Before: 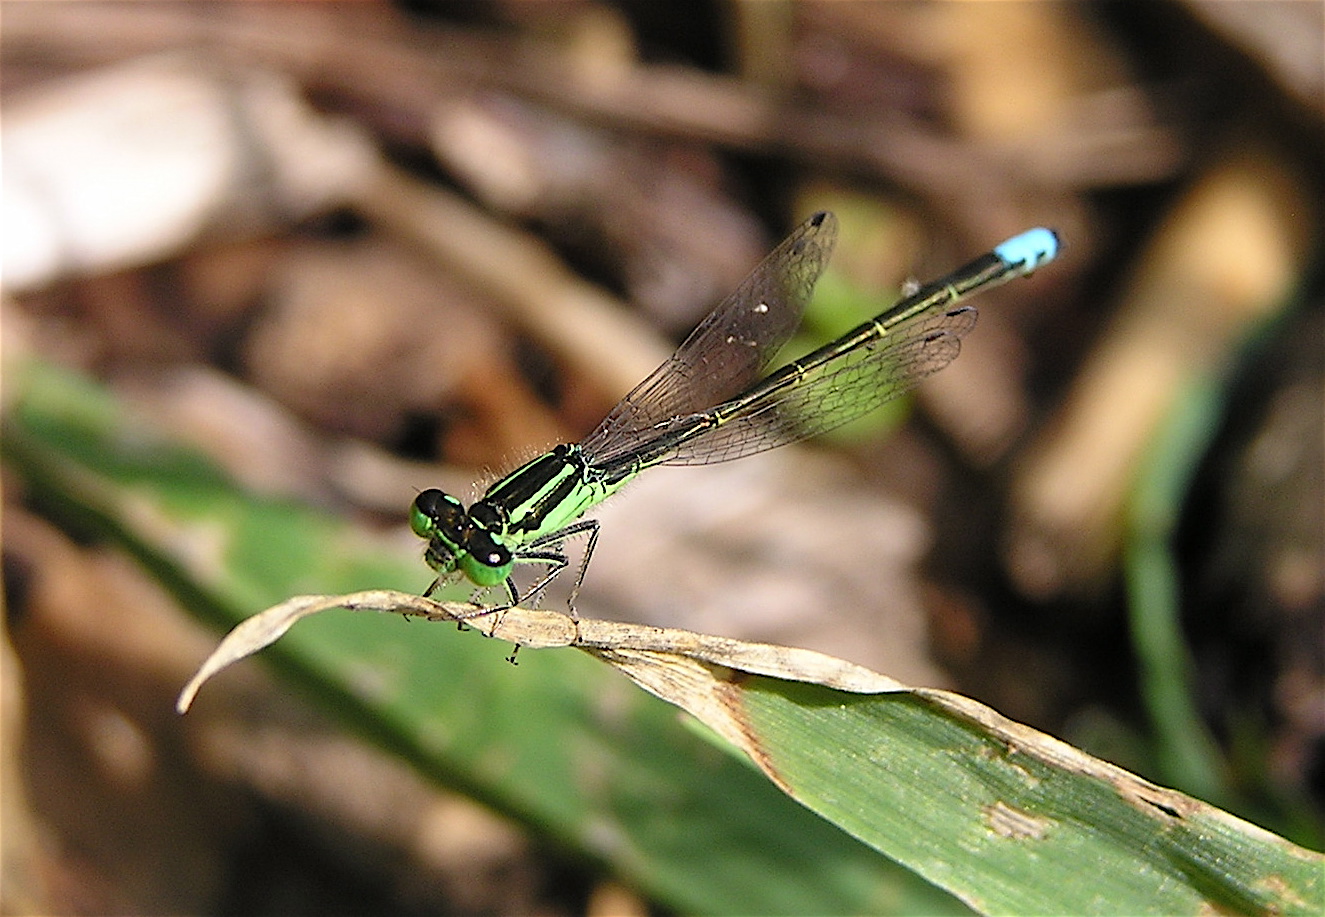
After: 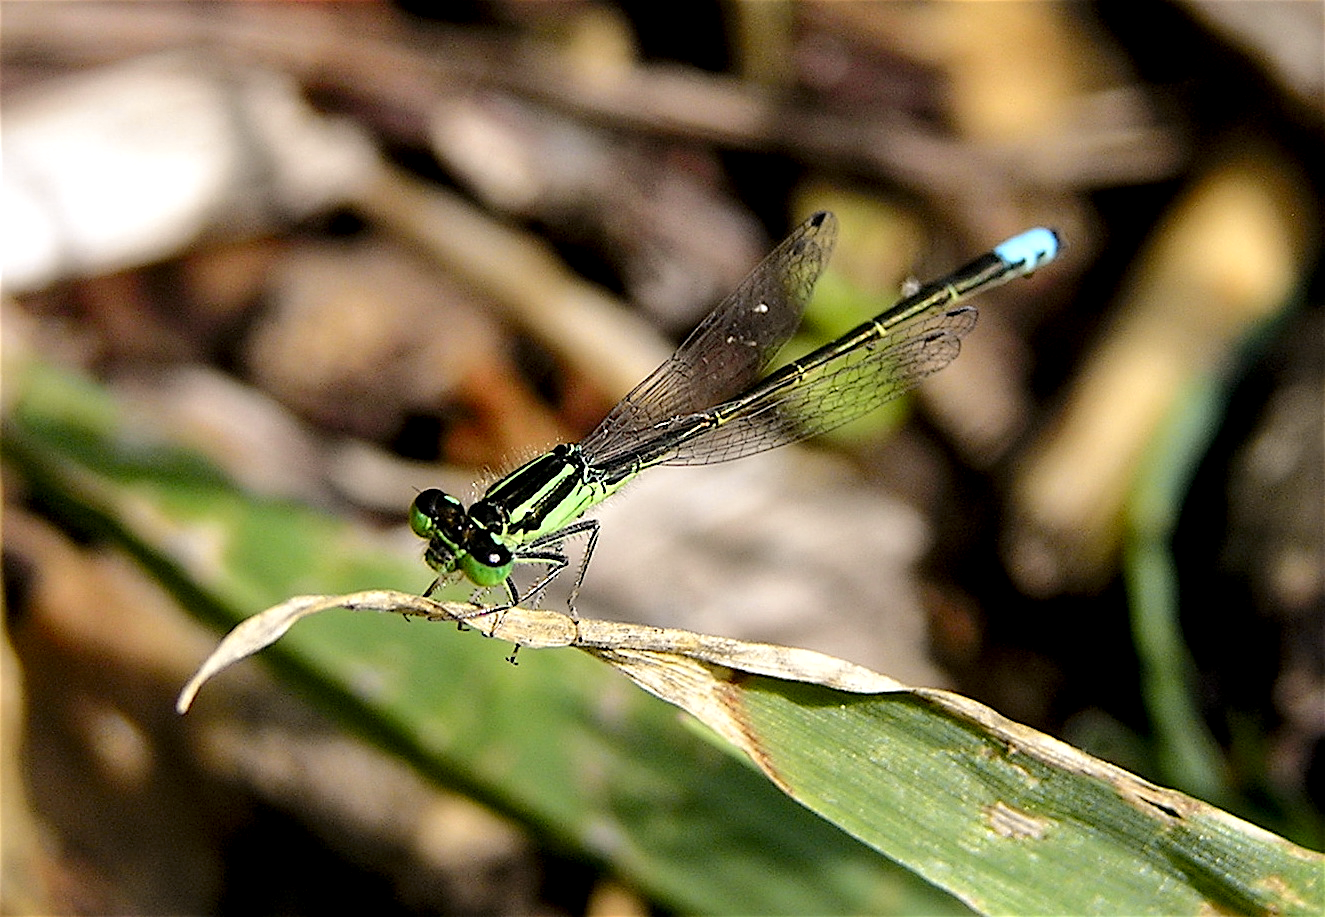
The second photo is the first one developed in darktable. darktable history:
tone curve: curves: ch0 [(0, 0.021) (0.049, 0.044) (0.157, 0.131) (0.365, 0.359) (0.499, 0.517) (0.675, 0.667) (0.856, 0.83) (1, 0.969)]; ch1 [(0, 0) (0.302, 0.309) (0.433, 0.443) (0.472, 0.47) (0.502, 0.503) (0.527, 0.516) (0.564, 0.557) (0.614, 0.645) (0.677, 0.722) (0.859, 0.889) (1, 1)]; ch2 [(0, 0) (0.33, 0.301) (0.447, 0.44) (0.487, 0.496) (0.502, 0.501) (0.535, 0.537) (0.565, 0.558) (0.608, 0.624) (1, 1)], color space Lab, independent channels, preserve colors none
local contrast: highlights 123%, shadows 126%, detail 140%, midtone range 0.254
